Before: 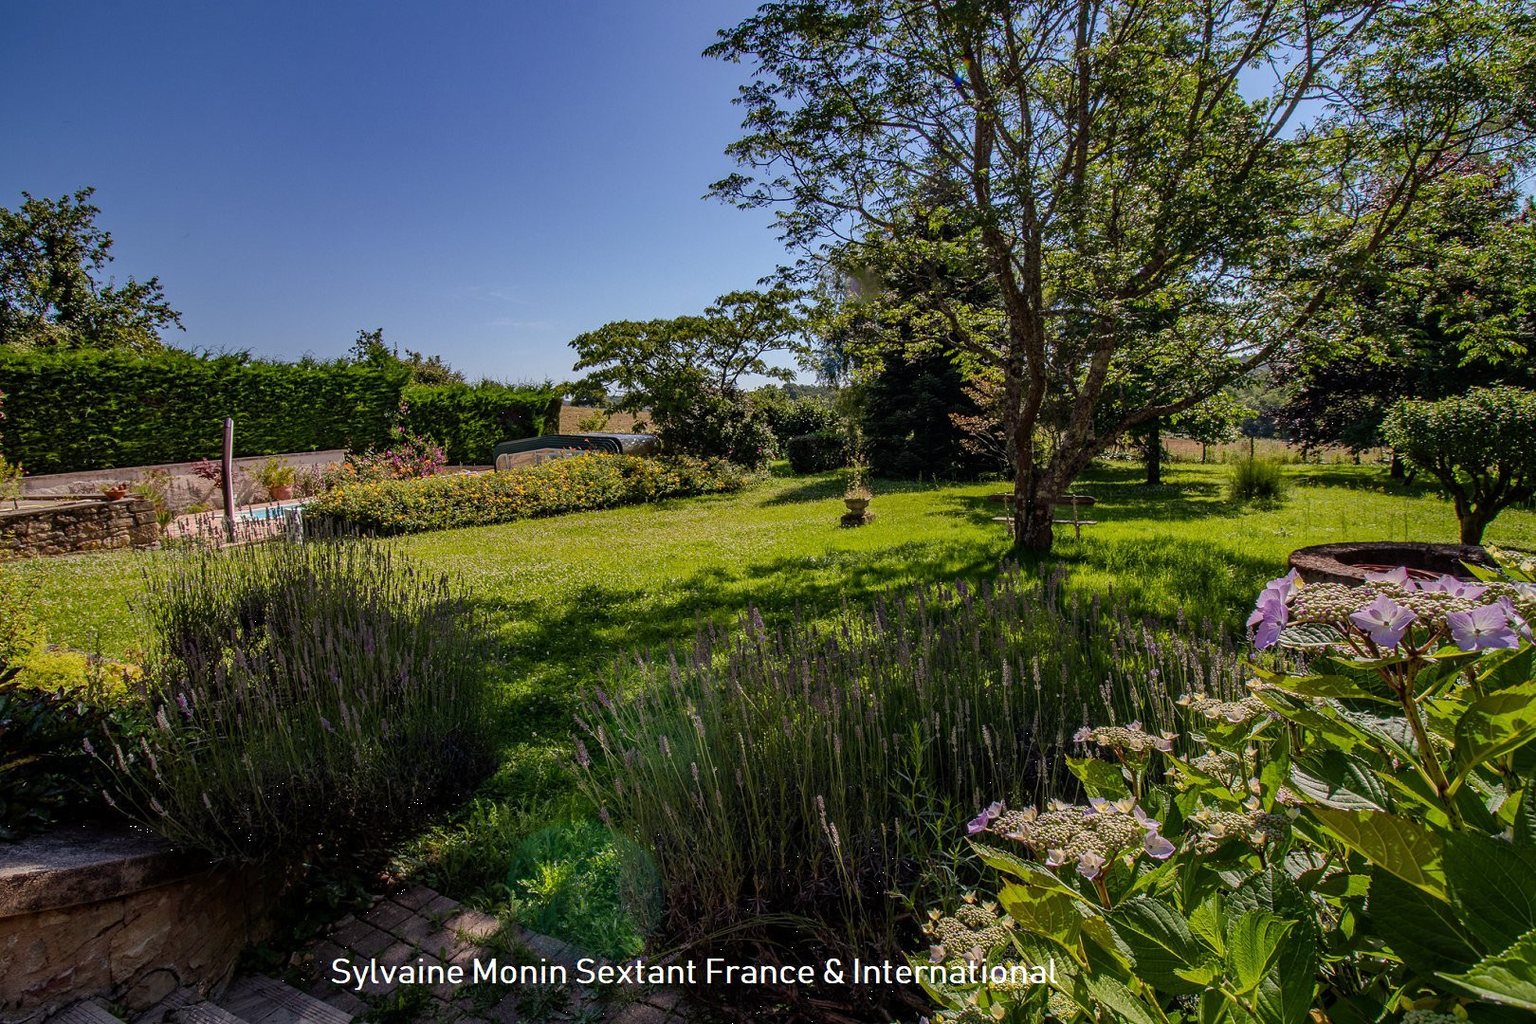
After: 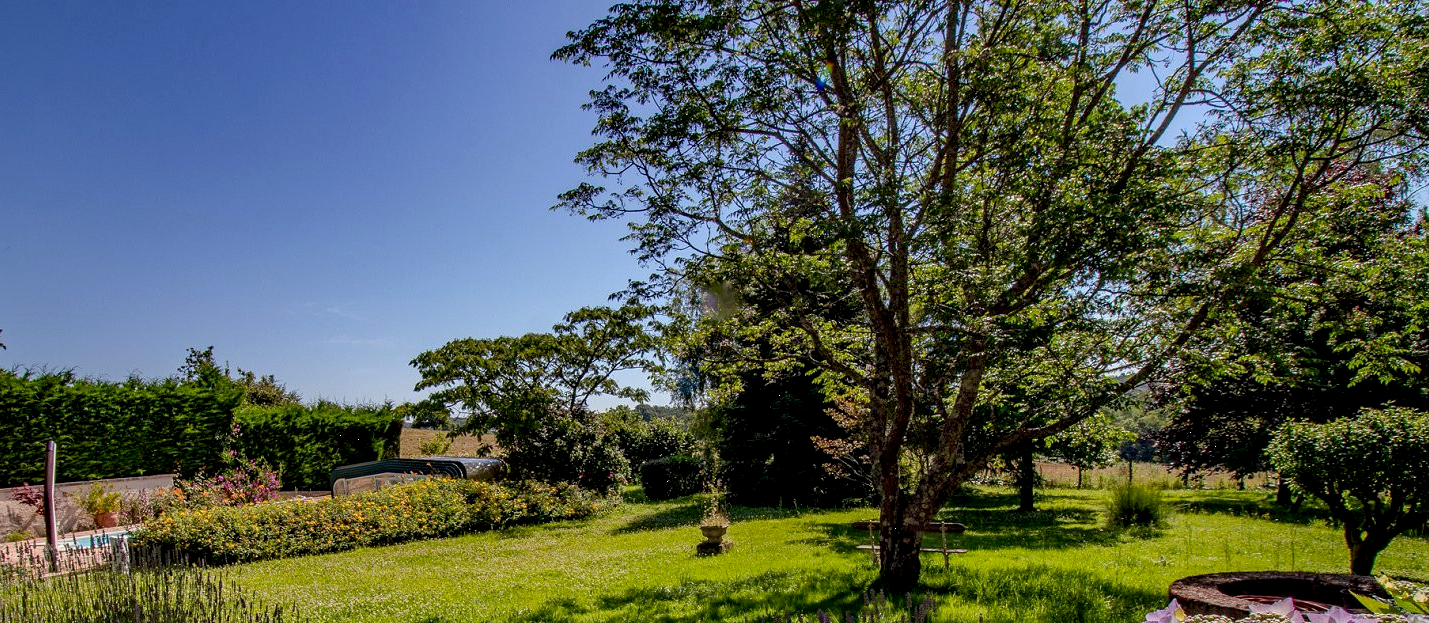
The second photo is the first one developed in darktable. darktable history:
crop and rotate: left 11.747%, bottom 42.31%
exposure: black level correction 0.008, exposure 0.092 EV, compensate exposure bias true, compensate highlight preservation false
